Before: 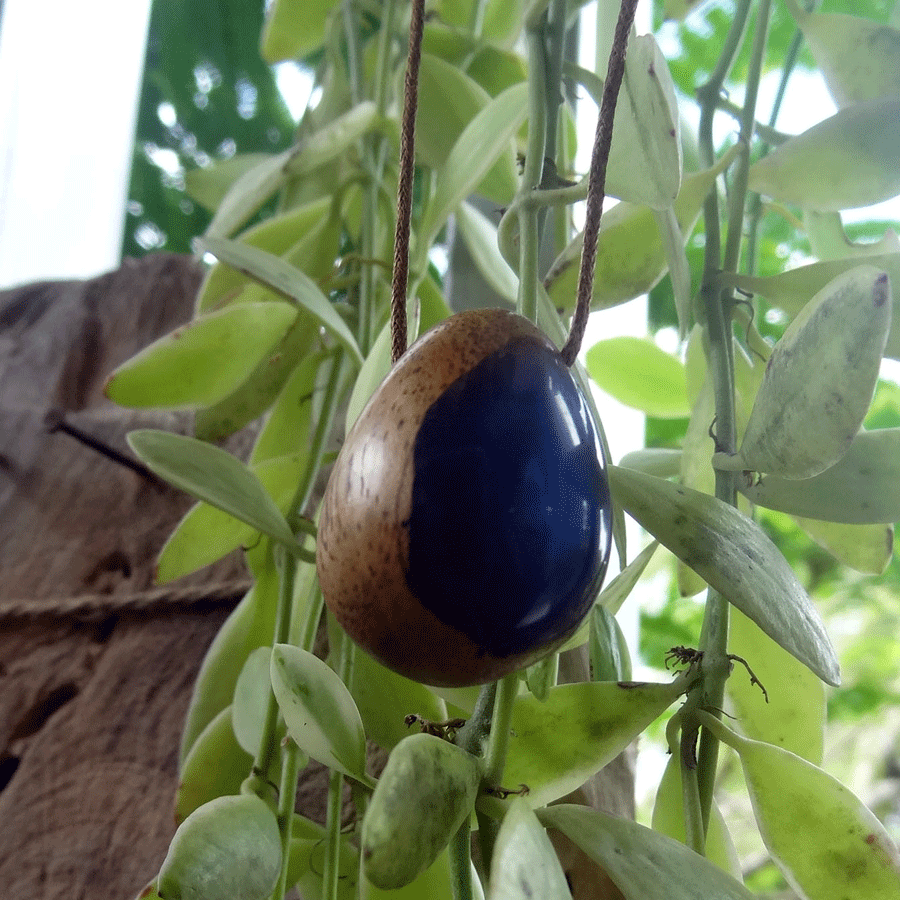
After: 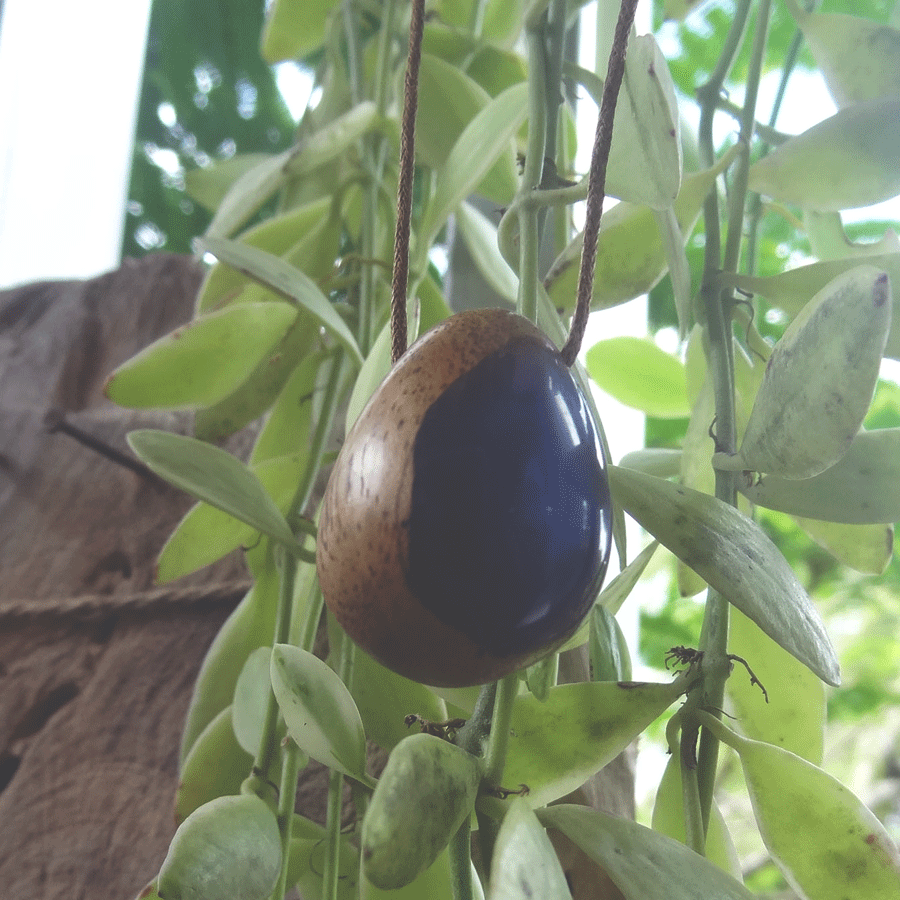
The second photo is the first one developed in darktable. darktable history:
exposure: black level correction -0.042, exposure 0.06 EV, compensate highlight preservation false
